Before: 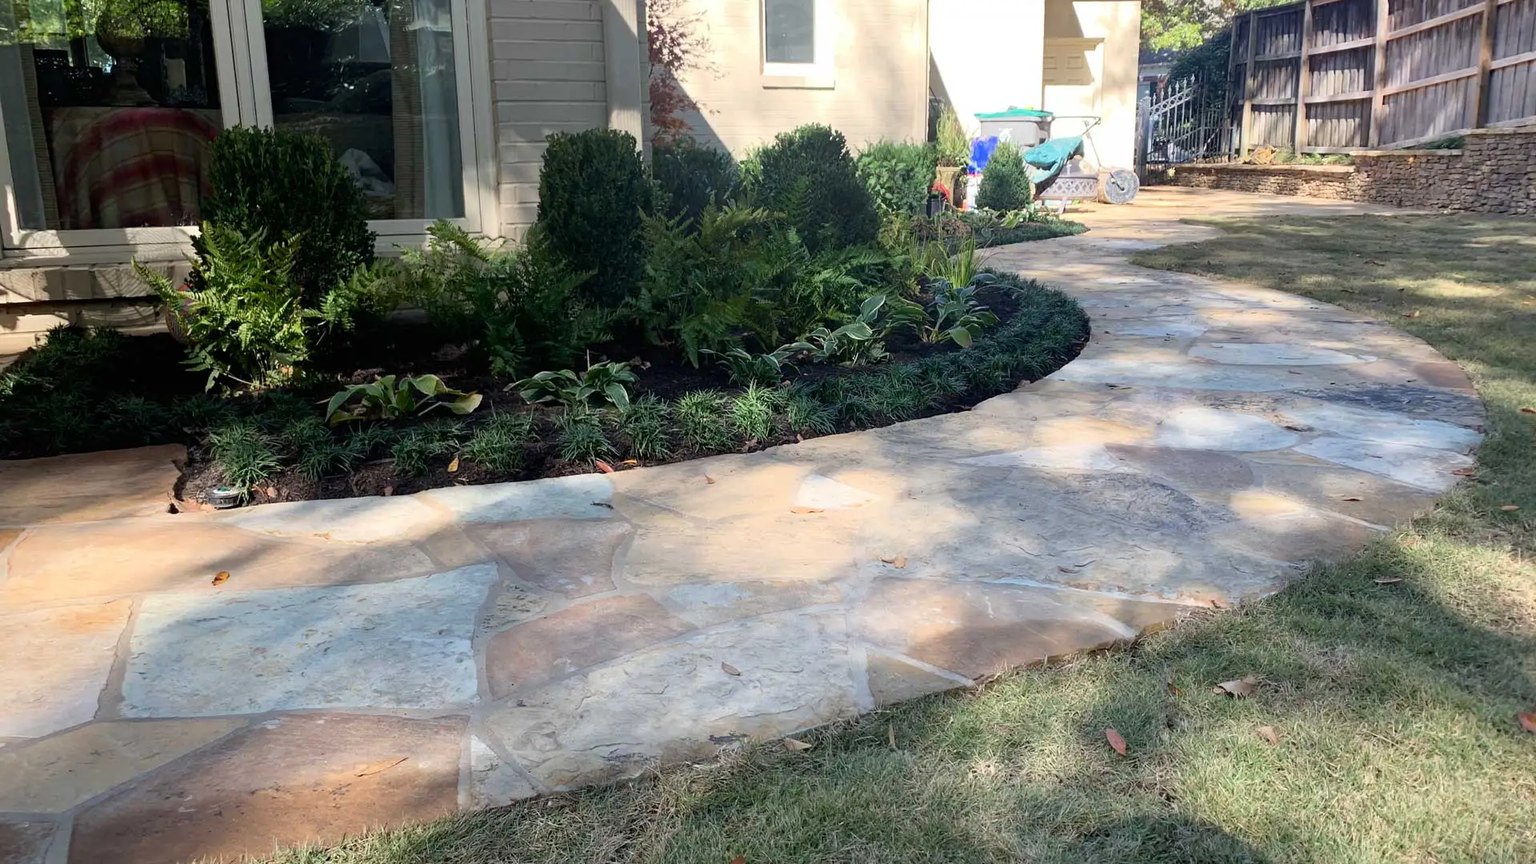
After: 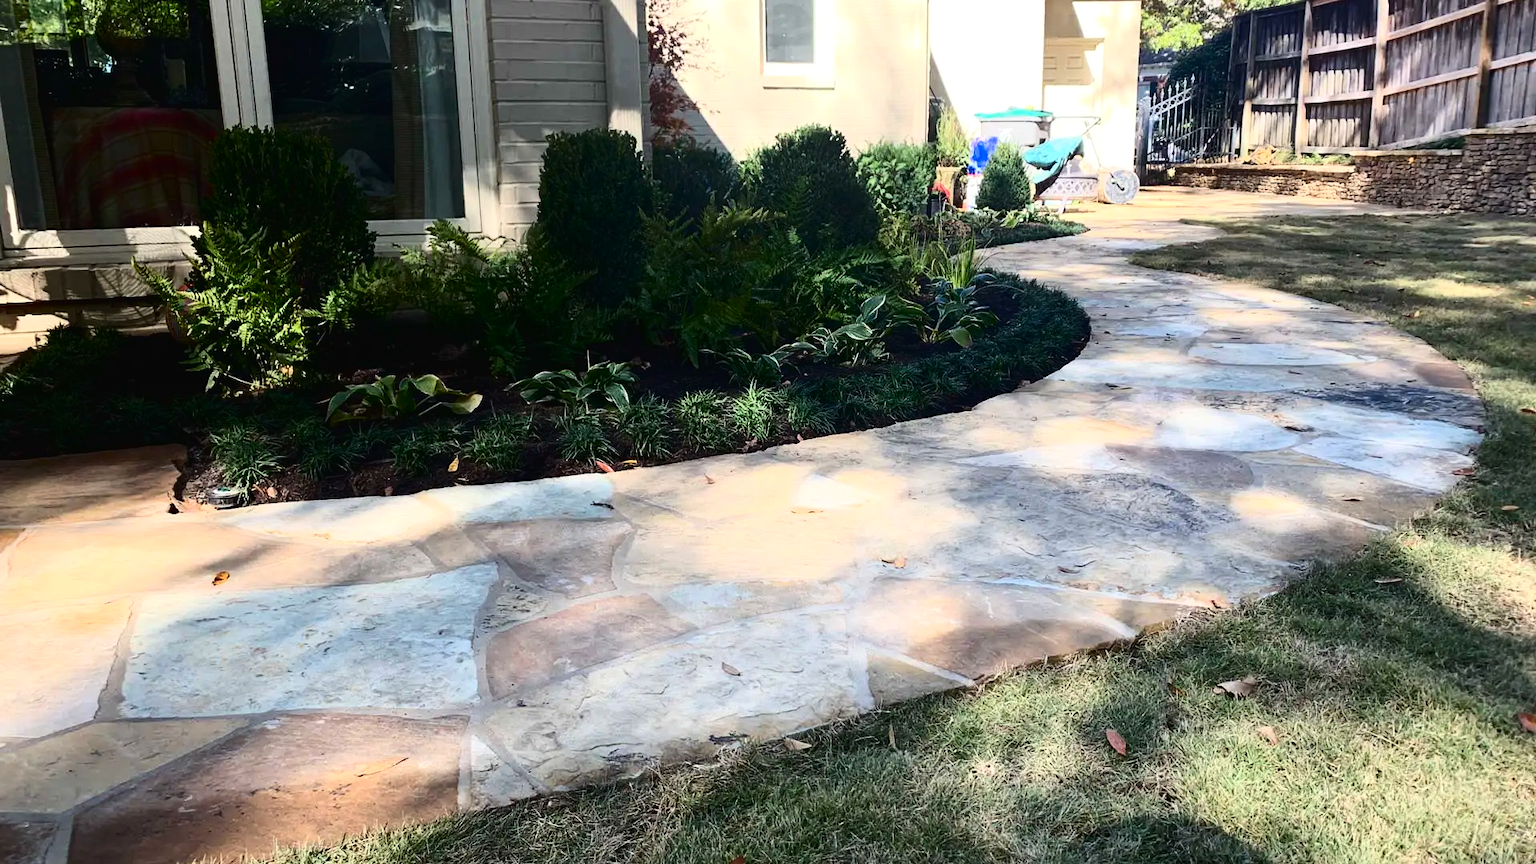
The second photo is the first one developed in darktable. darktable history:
exposure: black level correction -0.008, exposure 0.071 EV, compensate exposure bias true, compensate highlight preservation false
contrast brightness saturation: contrast 0.334, brightness -0.072, saturation 0.174
